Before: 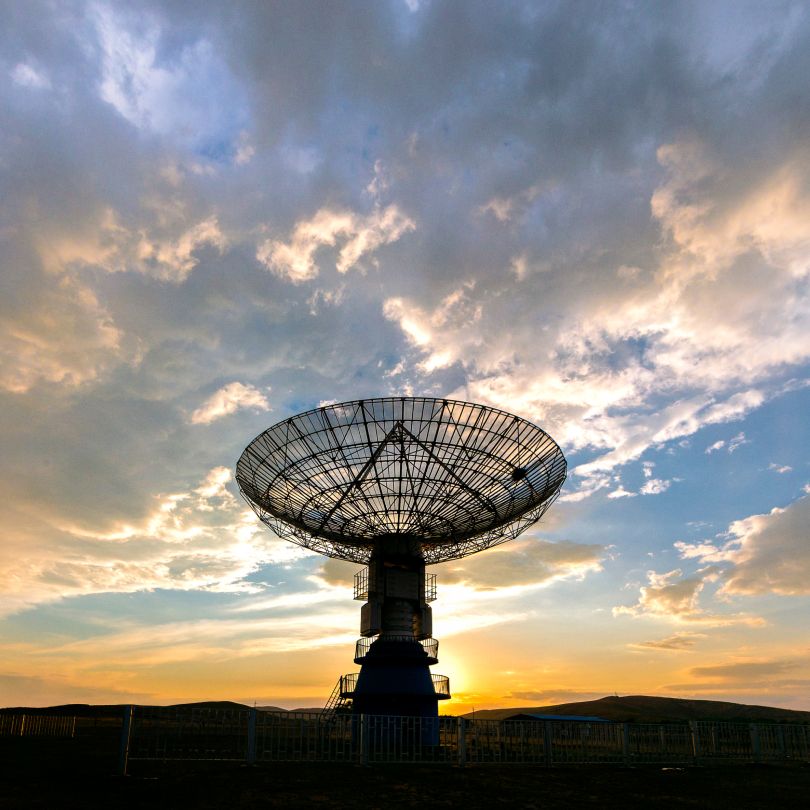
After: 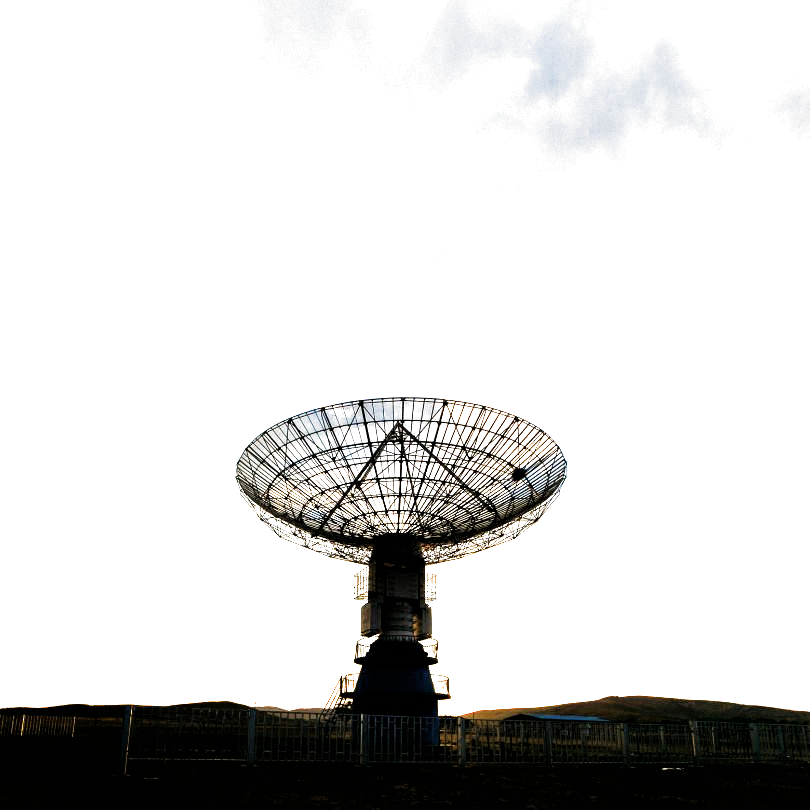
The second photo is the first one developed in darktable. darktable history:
exposure: black level correction 0, exposure 1.975 EV, compensate exposure bias true, compensate highlight preservation false
color correction: saturation 0.98
filmic rgb: black relative exposure -8.2 EV, white relative exposure 2.2 EV, threshold 3 EV, hardness 7.11, latitude 75%, contrast 1.325, highlights saturation mix -2%, shadows ↔ highlights balance 30%, preserve chrominance RGB euclidean norm, color science v5 (2021), contrast in shadows safe, contrast in highlights safe, enable highlight reconstruction true
